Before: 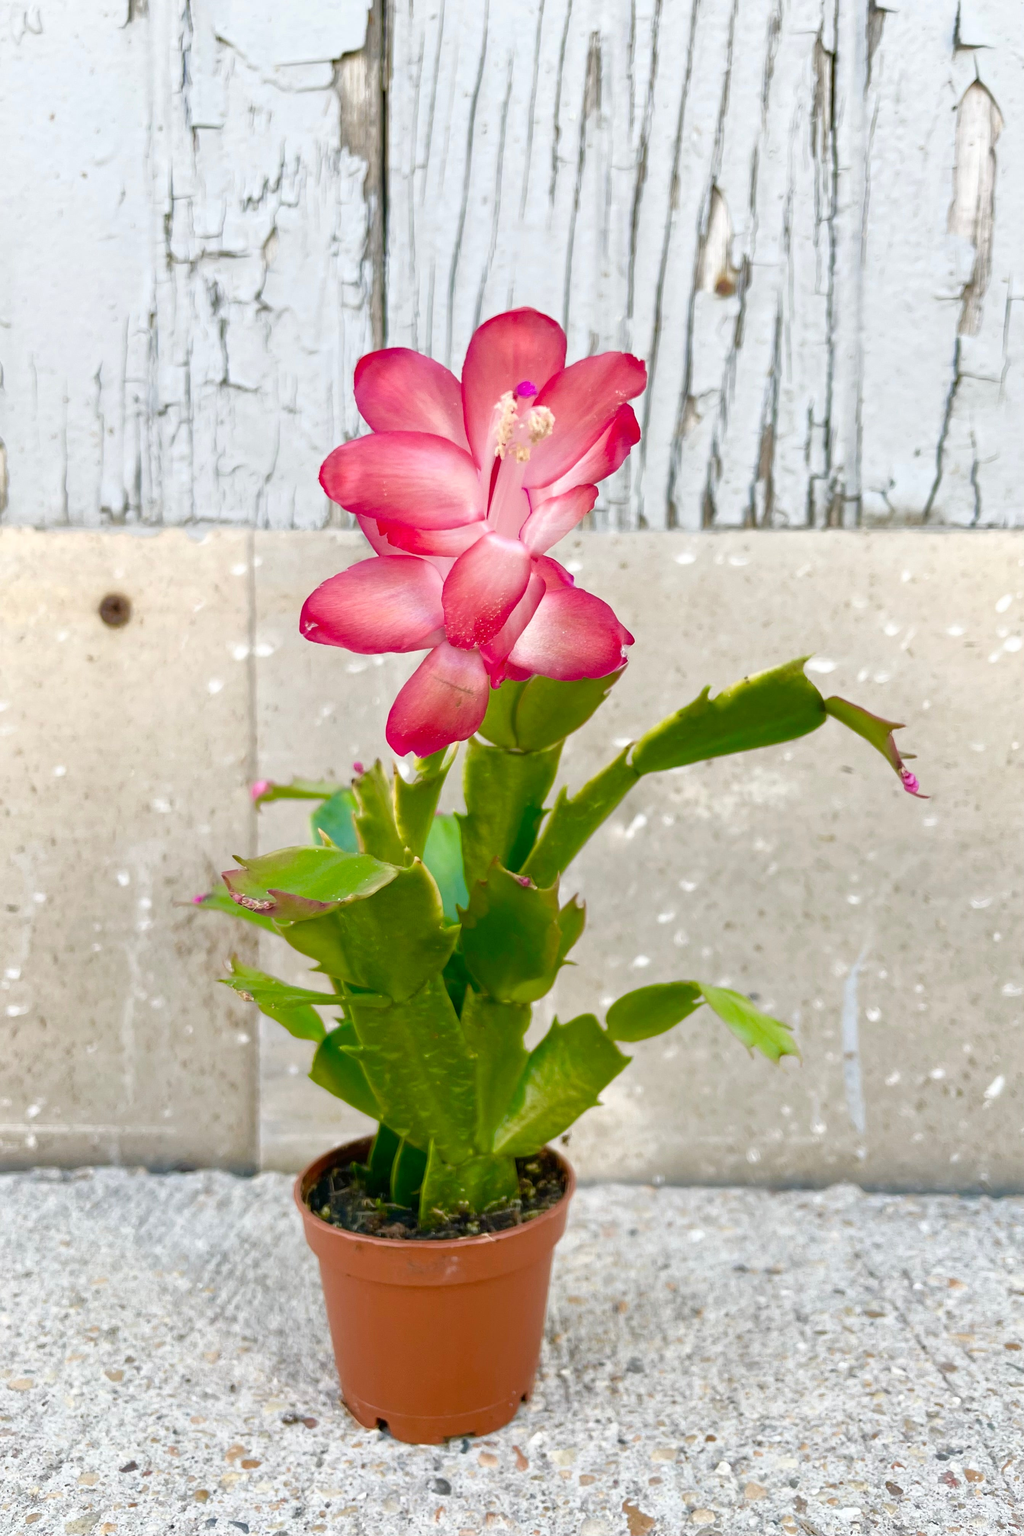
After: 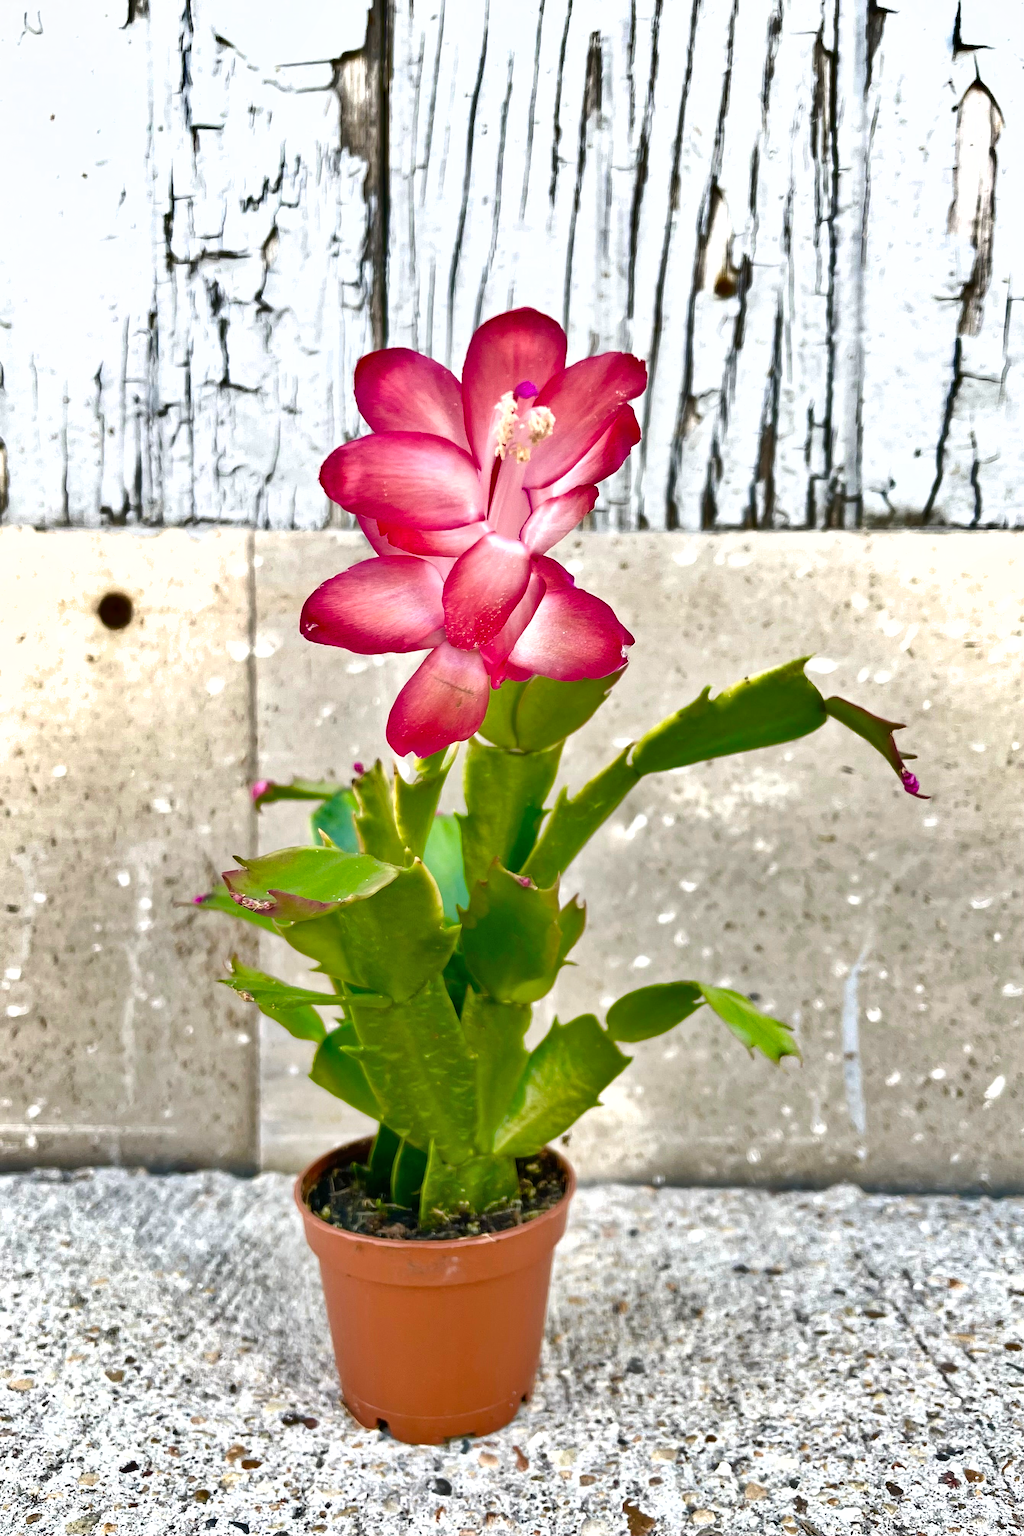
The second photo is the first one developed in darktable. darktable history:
shadows and highlights: shadows 30.65, highlights -62.45, soften with gaussian
sharpen: radius 1.049
color zones: curves: ch0 [(0, 0.5) (0.143, 0.5) (0.286, 0.5) (0.429, 0.495) (0.571, 0.437) (0.714, 0.44) (0.857, 0.496) (1, 0.5)]
tone equalizer: -8 EV -0.424 EV, -7 EV -0.399 EV, -6 EV -0.33 EV, -5 EV -0.198 EV, -3 EV 0.231 EV, -2 EV 0.334 EV, -1 EV 0.393 EV, +0 EV 0.393 EV
